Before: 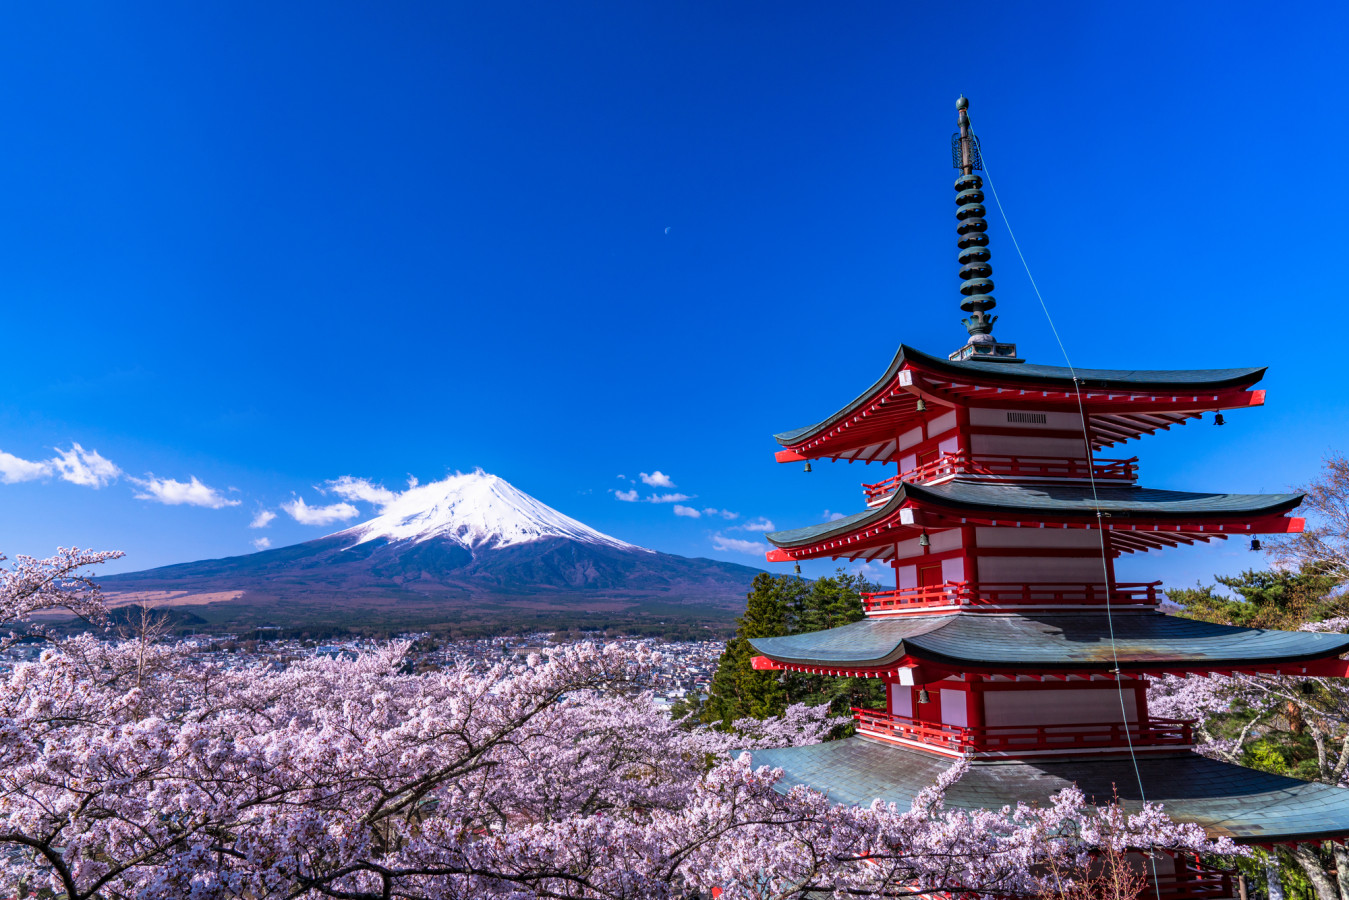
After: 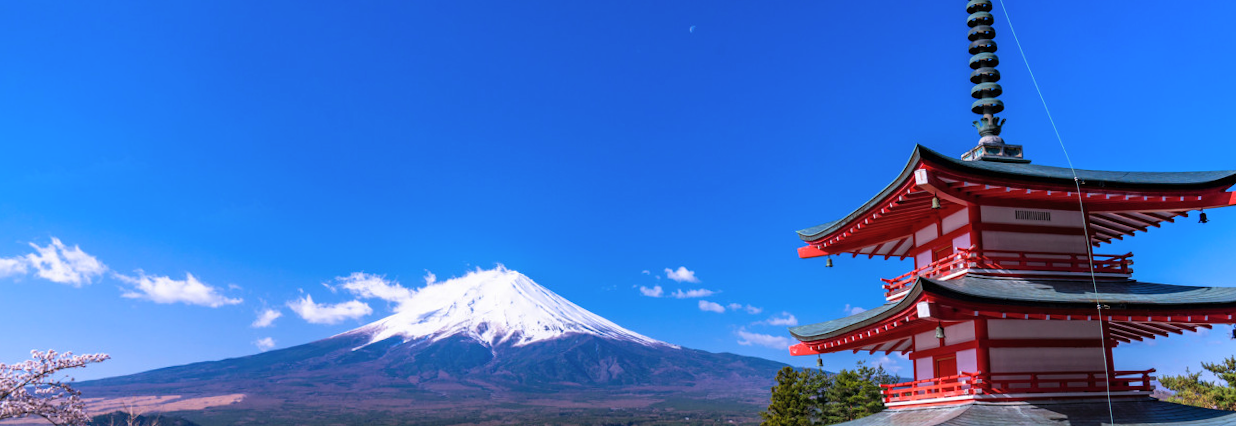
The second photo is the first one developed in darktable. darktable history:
crop: left 1.744%, top 19.225%, right 5.069%, bottom 28.357%
contrast brightness saturation: contrast 0.05, brightness 0.06, saturation 0.01
rotate and perspective: rotation -0.013°, lens shift (vertical) -0.027, lens shift (horizontal) 0.178, crop left 0.016, crop right 0.989, crop top 0.082, crop bottom 0.918
